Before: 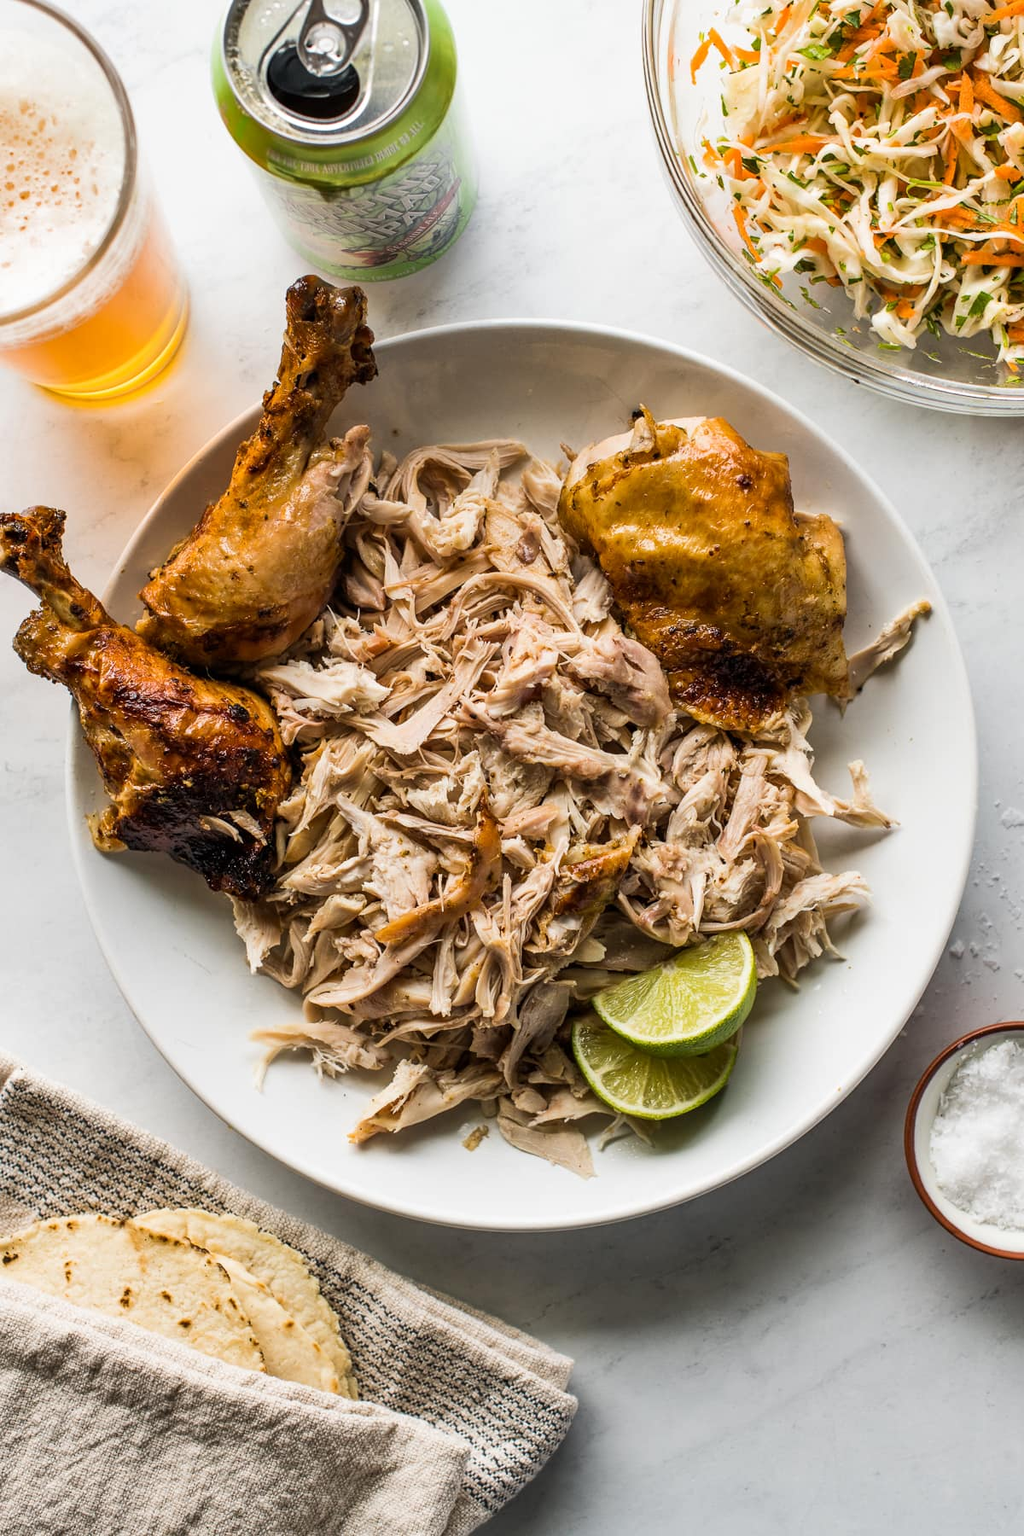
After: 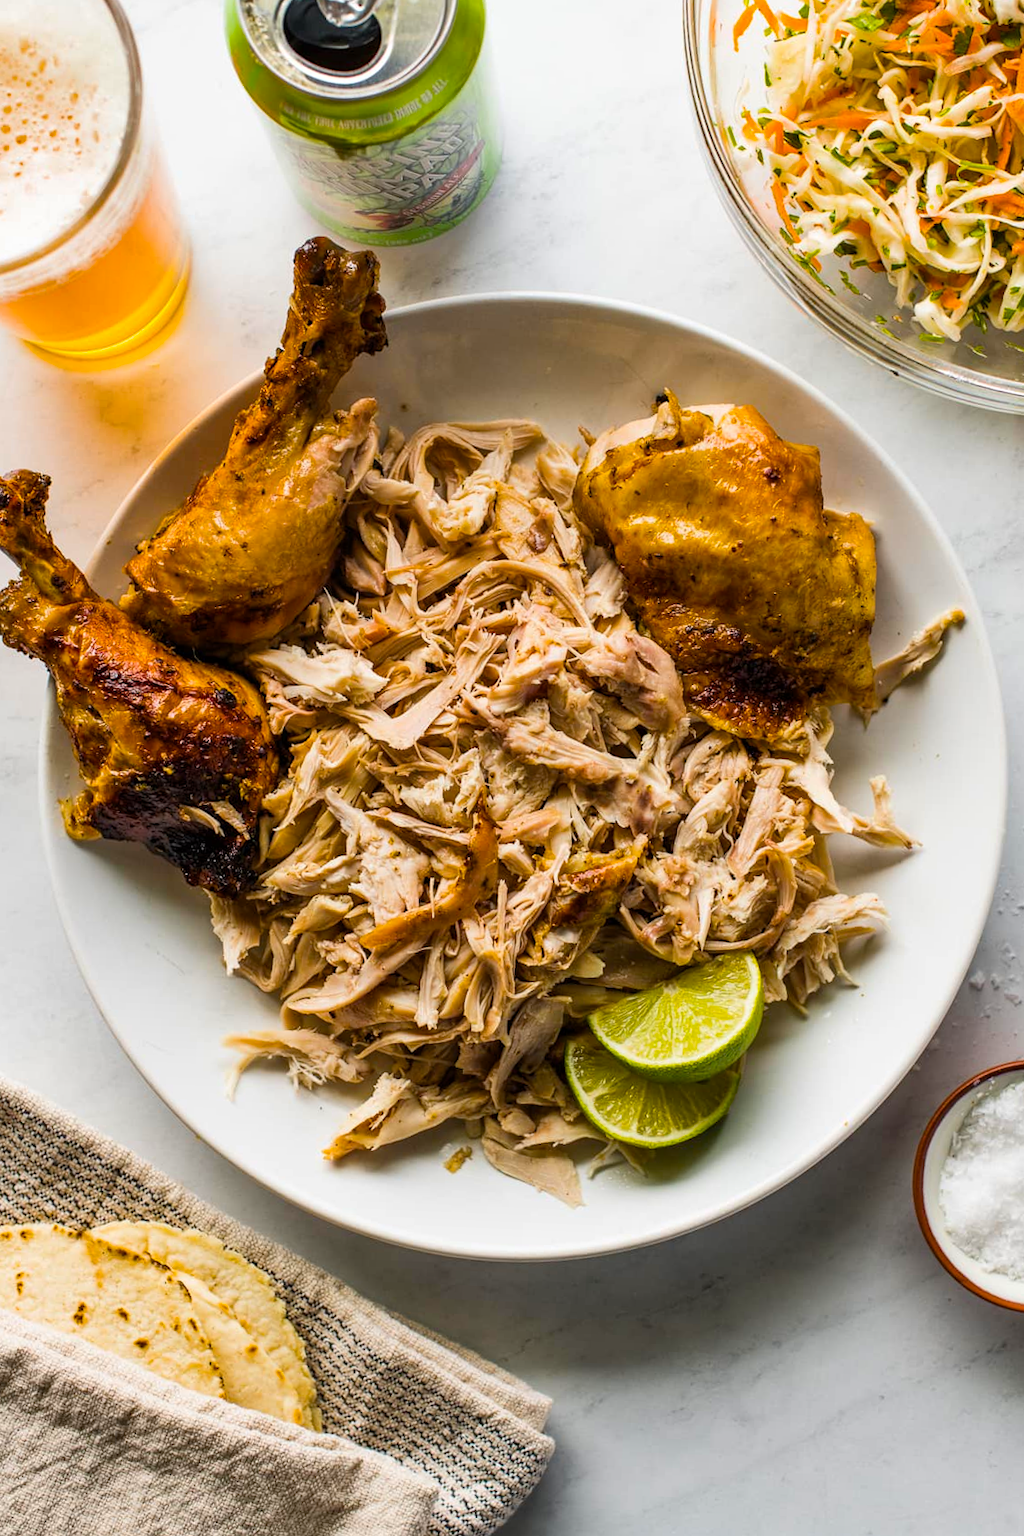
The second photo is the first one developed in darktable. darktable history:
crop and rotate: angle -2.38°
color balance rgb: perceptual saturation grading › global saturation 30%, global vibrance 20%
